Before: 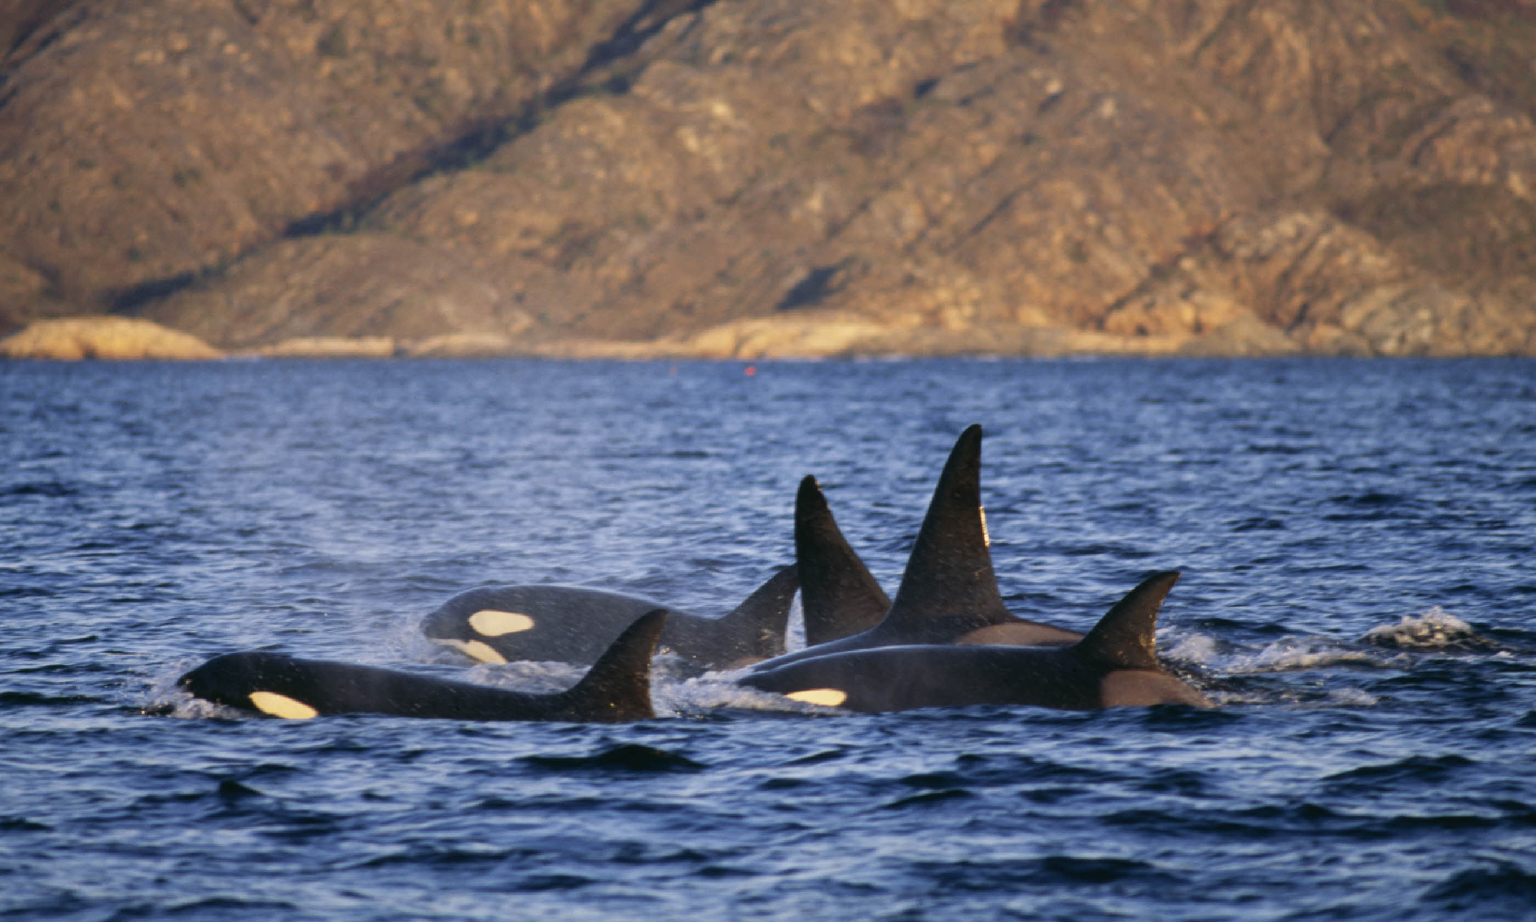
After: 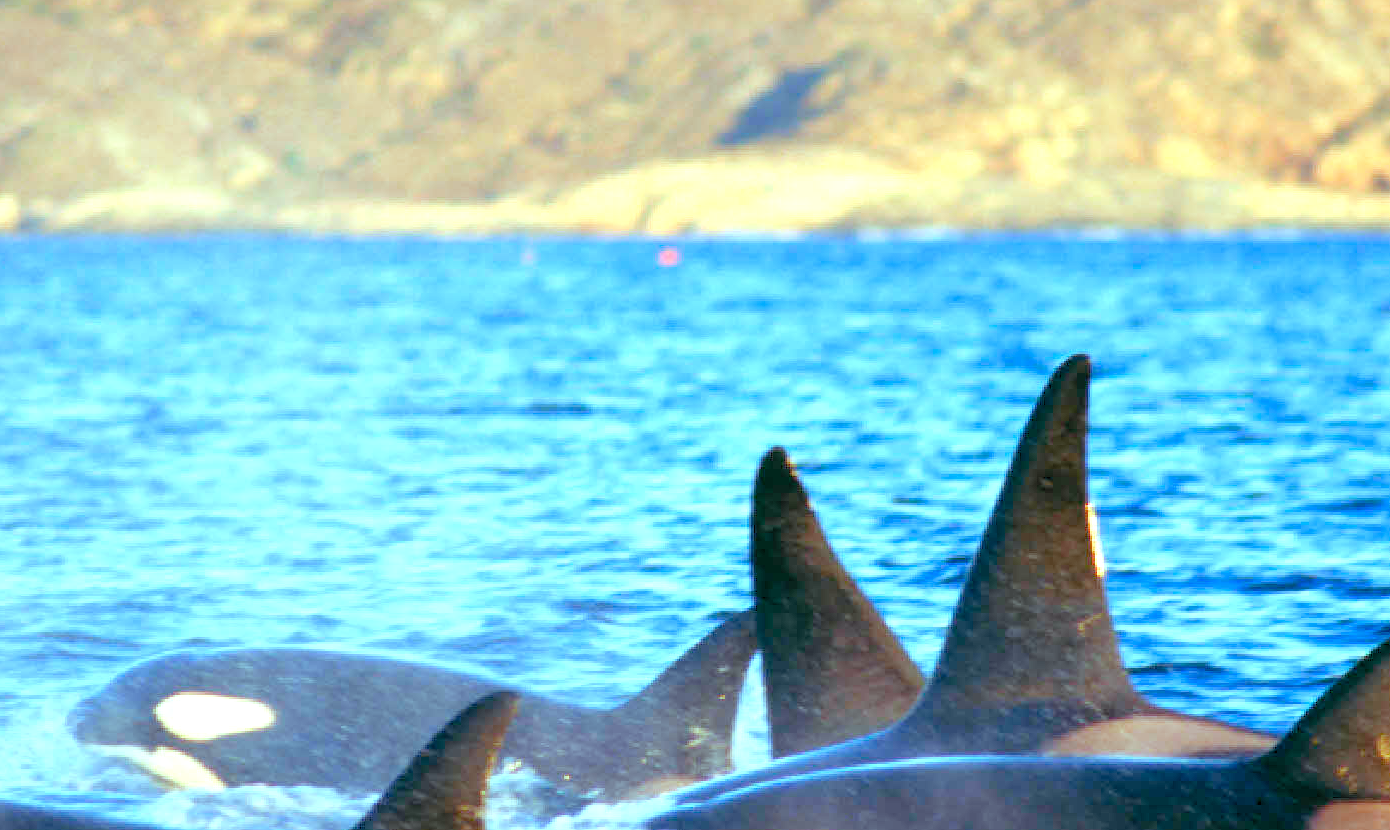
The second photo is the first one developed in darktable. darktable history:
exposure: black level correction 0, exposure 0.696 EV, compensate exposure bias true, compensate highlight preservation false
color balance rgb: highlights gain › chroma 5.373%, highlights gain › hue 198.29°, global offset › luminance -0.381%, perceptual saturation grading › global saturation 20%, perceptual saturation grading › highlights -25.859%, perceptual saturation grading › shadows 49.286%, global vibrance 11.051%
levels: levels [0.036, 0.364, 0.827]
crop: left 24.98%, top 24.991%, right 25.372%, bottom 25.566%
